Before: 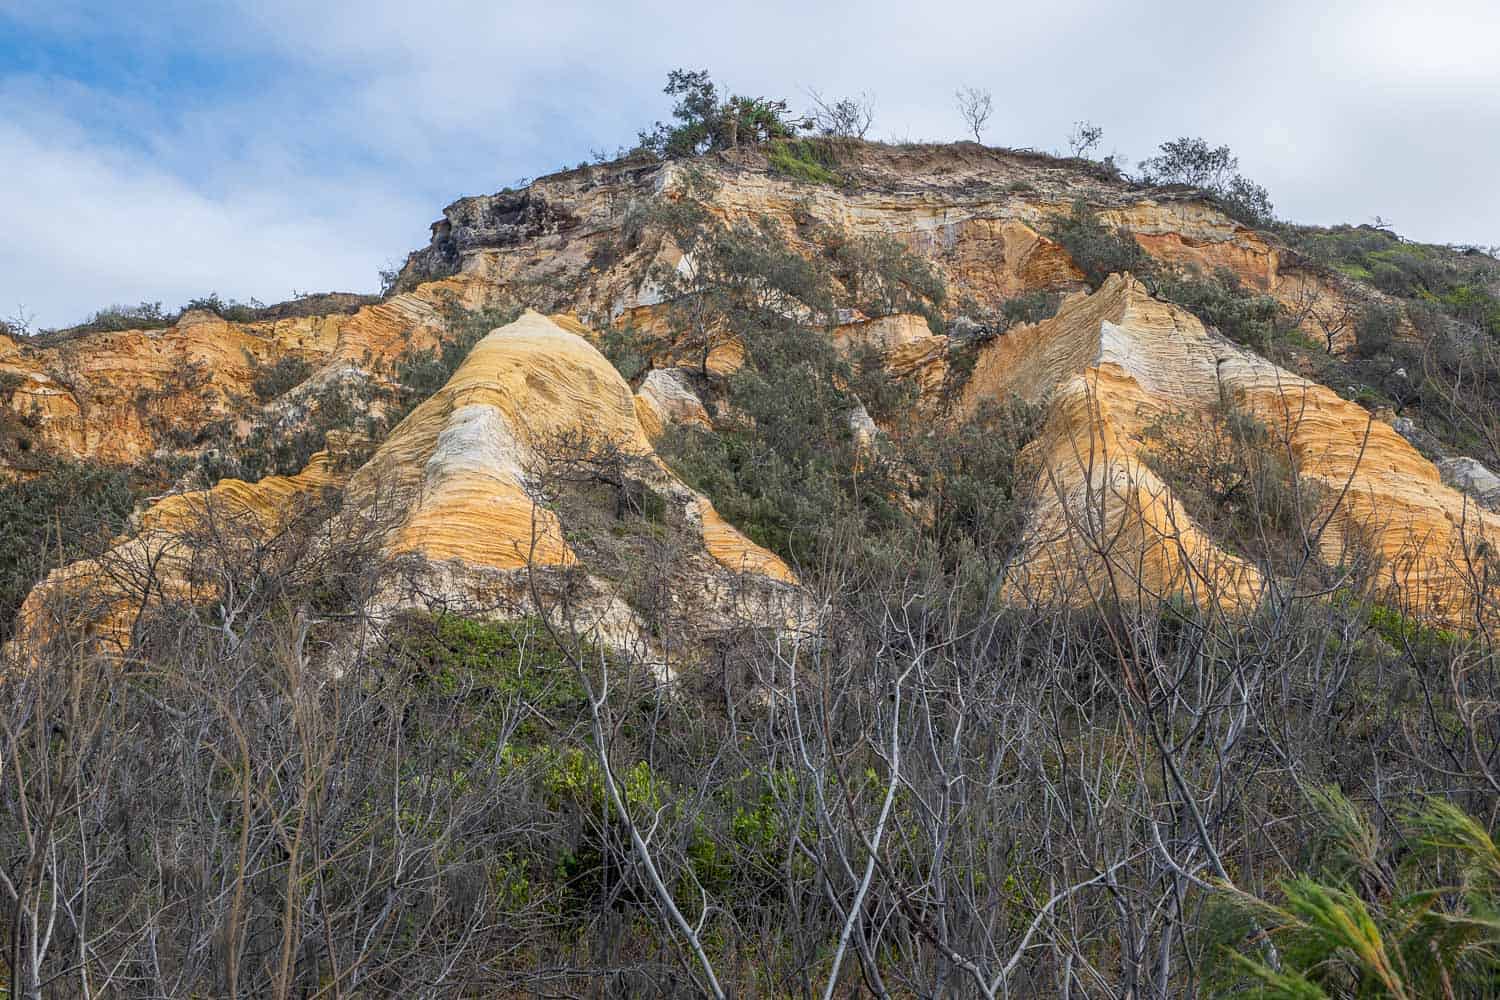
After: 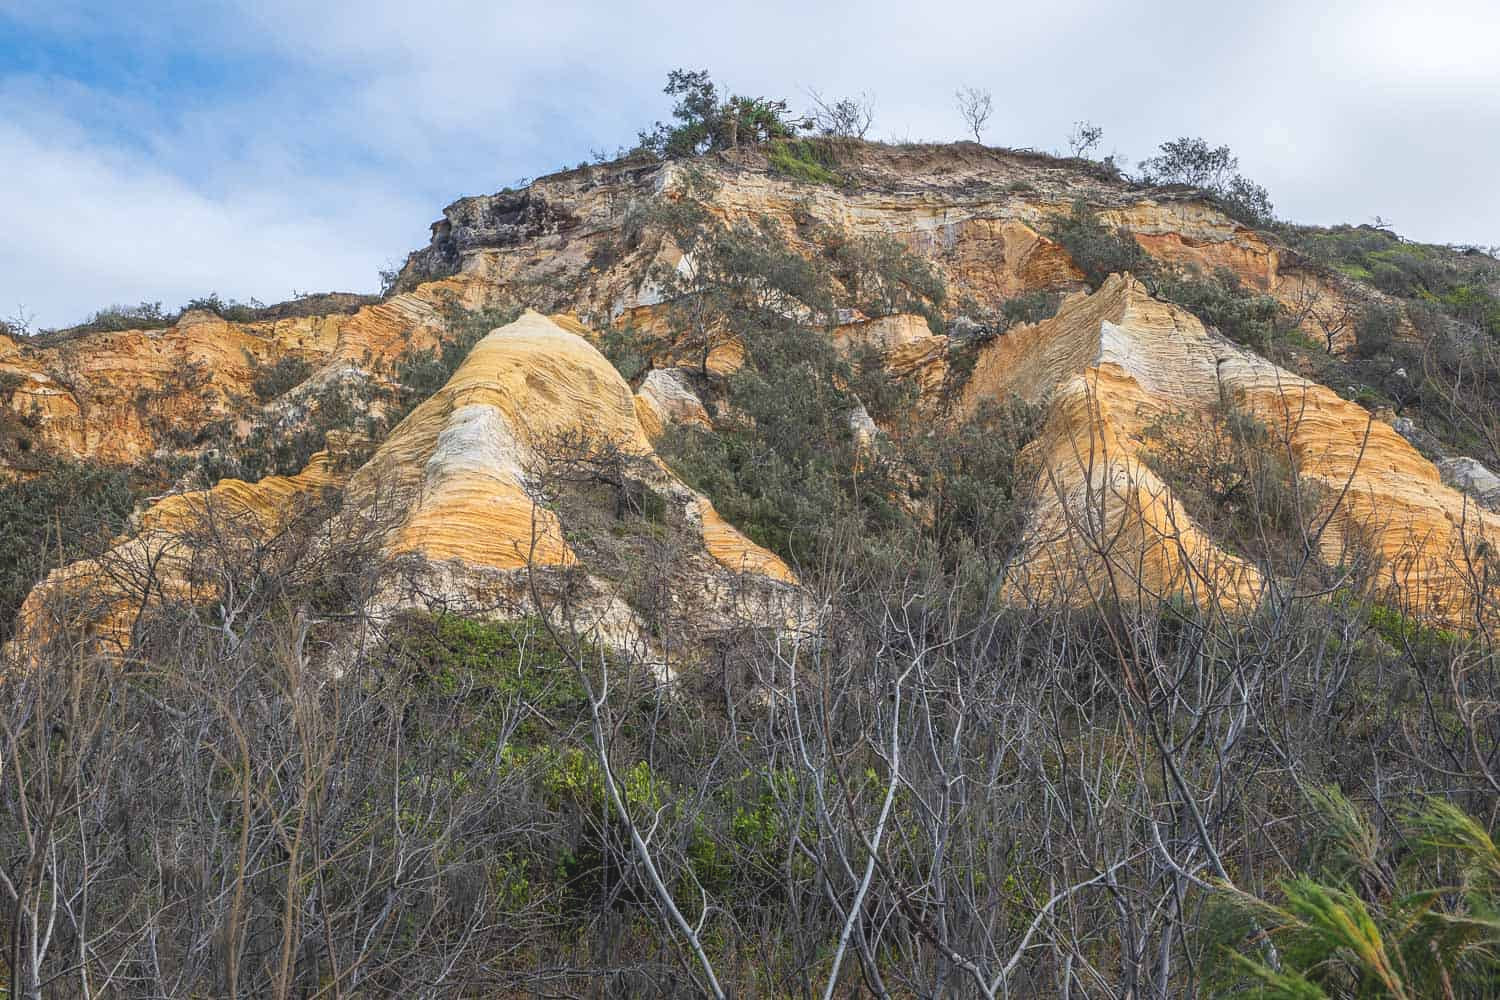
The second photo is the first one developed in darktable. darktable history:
exposure: black level correction -0.009, exposure 0.068 EV, compensate exposure bias true, compensate highlight preservation false
